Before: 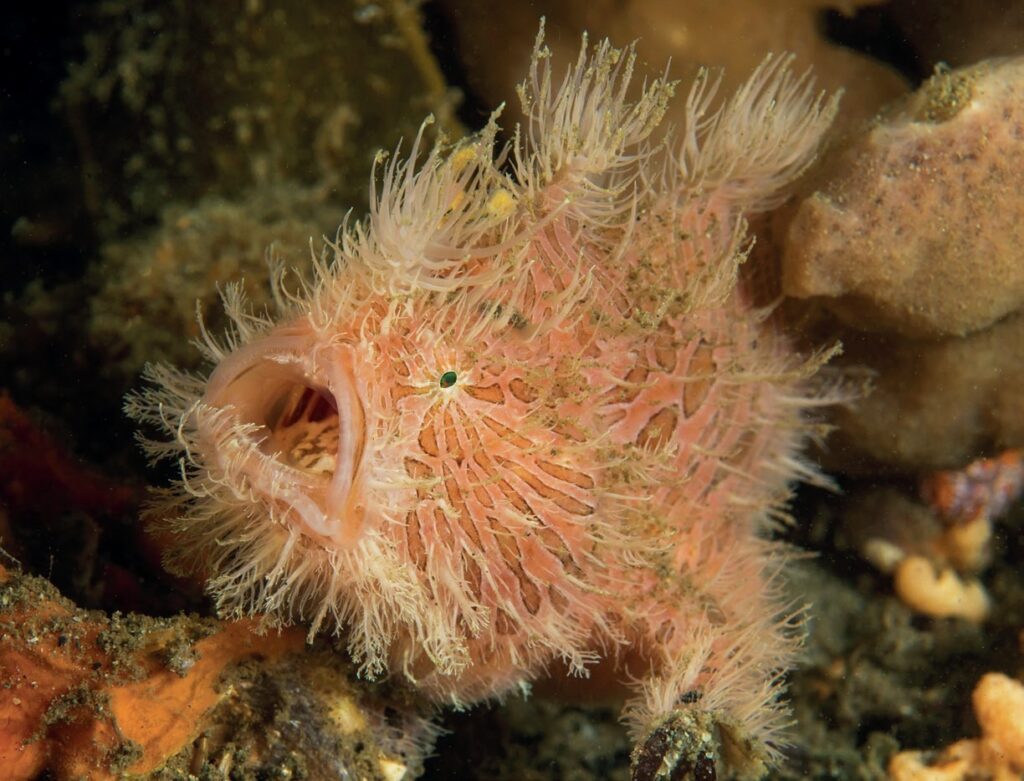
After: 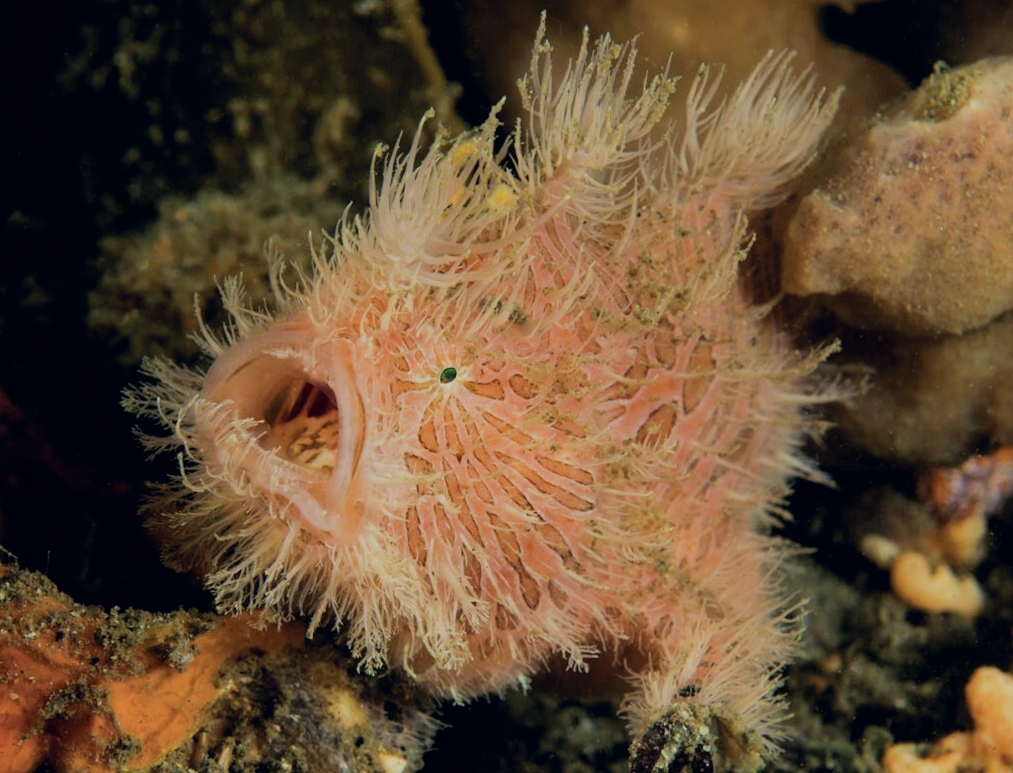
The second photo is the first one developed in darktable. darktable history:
rotate and perspective: rotation 0.174°, lens shift (vertical) 0.013, lens shift (horizontal) 0.019, shear 0.001, automatic cropping original format, crop left 0.007, crop right 0.991, crop top 0.016, crop bottom 0.997
color correction: highlights a* 0.207, highlights b* 2.7, shadows a* -0.874, shadows b* -4.78
filmic rgb: black relative exposure -9.22 EV, white relative exposure 6.77 EV, hardness 3.07, contrast 1.05
